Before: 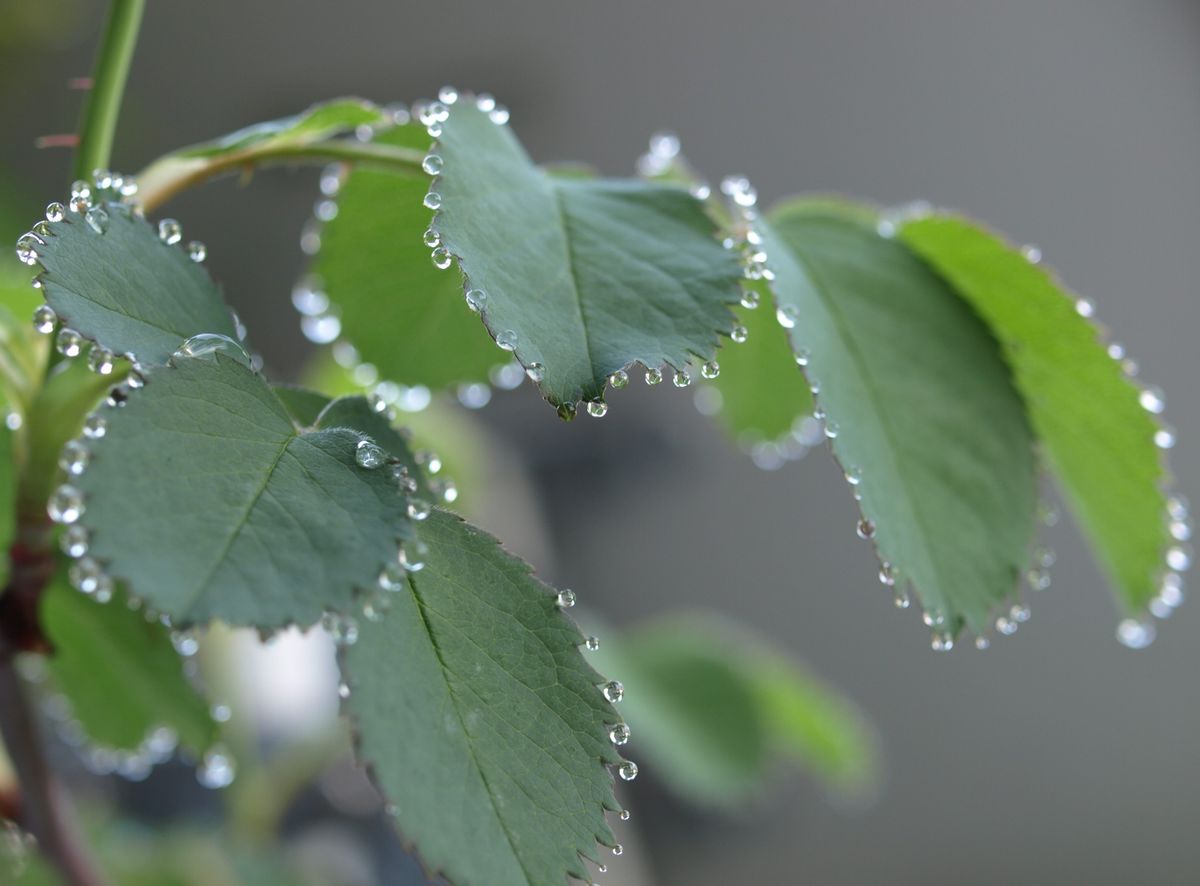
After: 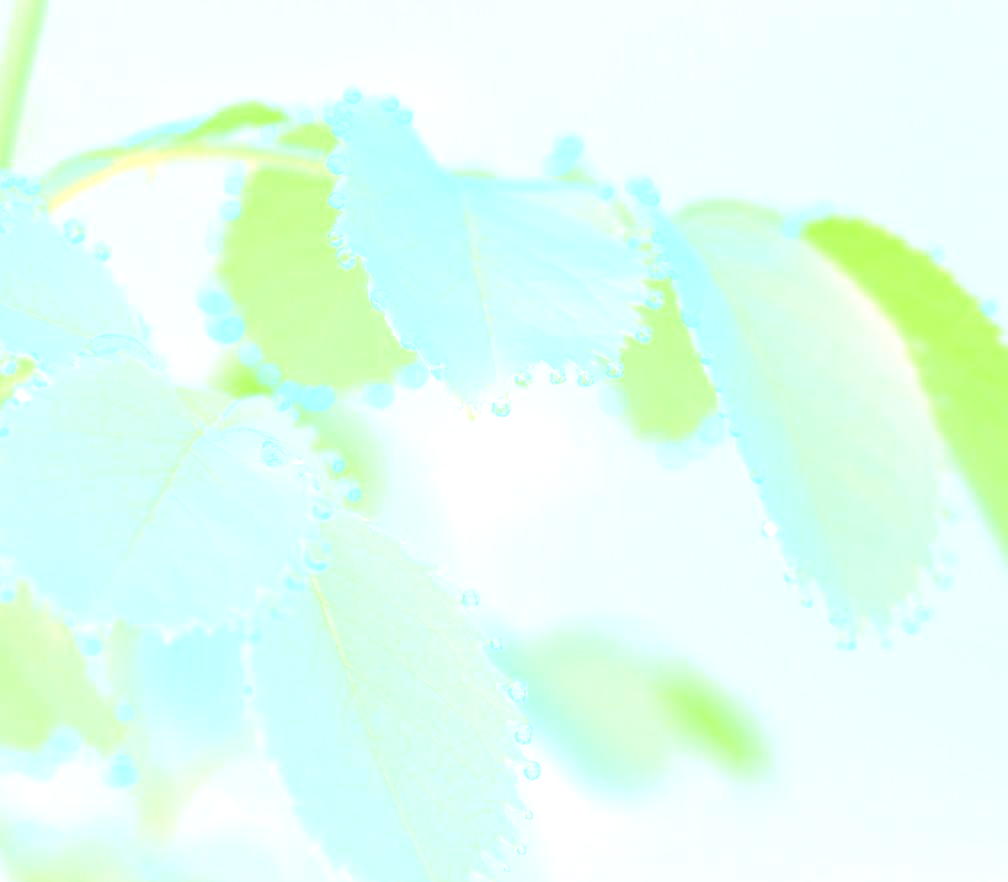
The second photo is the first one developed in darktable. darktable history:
color balance: mode lift, gamma, gain (sRGB), lift [0.997, 0.979, 1.021, 1.011], gamma [1, 1.084, 0.916, 0.998], gain [1, 0.87, 1.13, 1.101], contrast 4.55%, contrast fulcrum 38.24%, output saturation 104.09%
contrast brightness saturation: contrast 0.4, brightness 0.1, saturation 0.21
bloom: size 85%, threshold 5%, strength 85%
crop: left 8.026%, right 7.374%
levels: levels [0.016, 0.492, 0.969]
